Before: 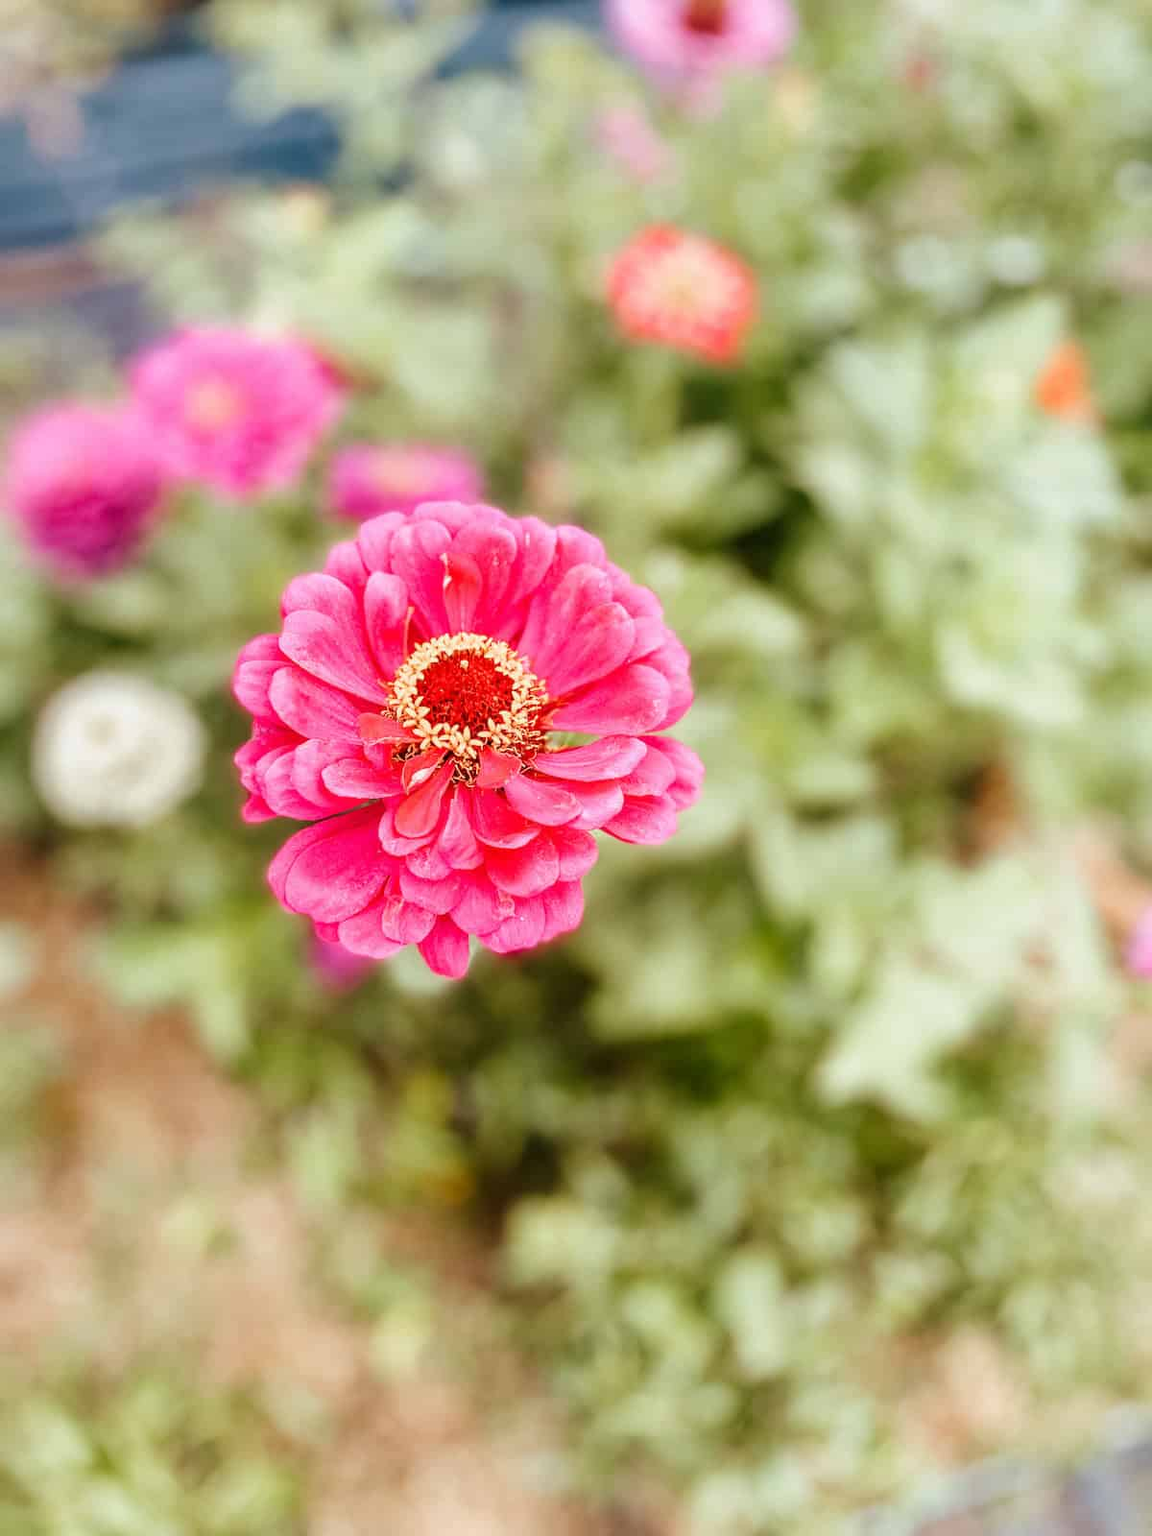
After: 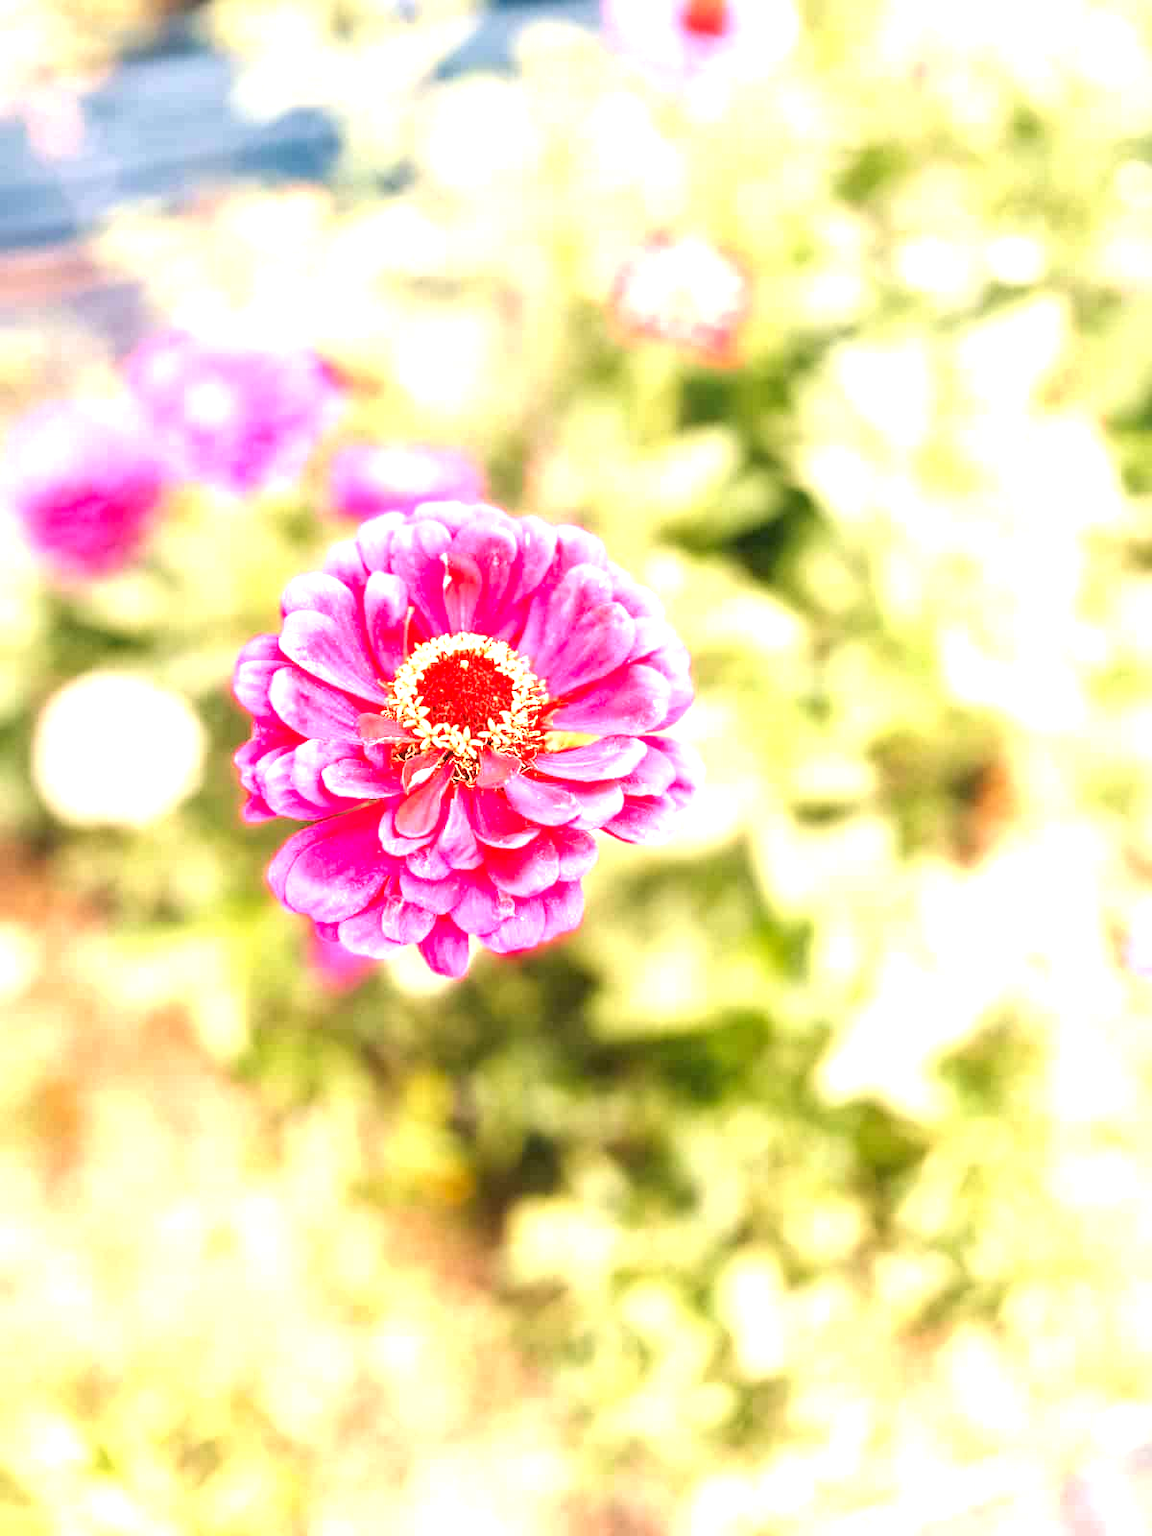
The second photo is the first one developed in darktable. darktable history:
exposure: black level correction 0, exposure 1.5 EV, compensate exposure bias true, compensate highlight preservation false
color correction: highlights a* 5.38, highlights b* 5.3, shadows a* -4.26, shadows b* -5.11
